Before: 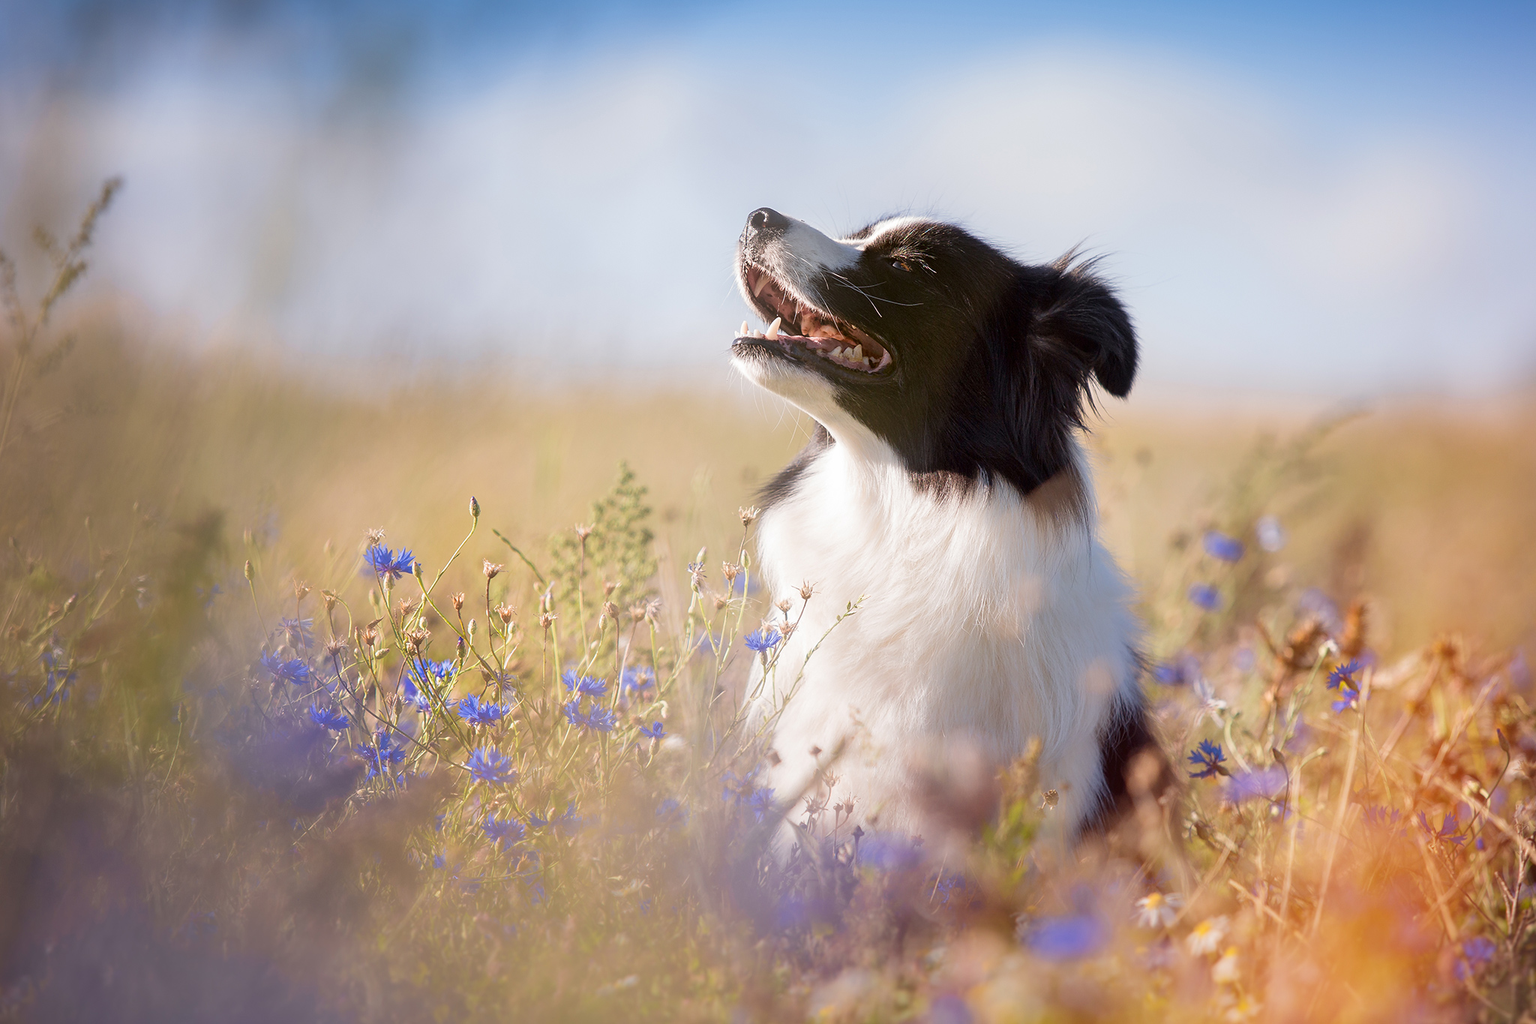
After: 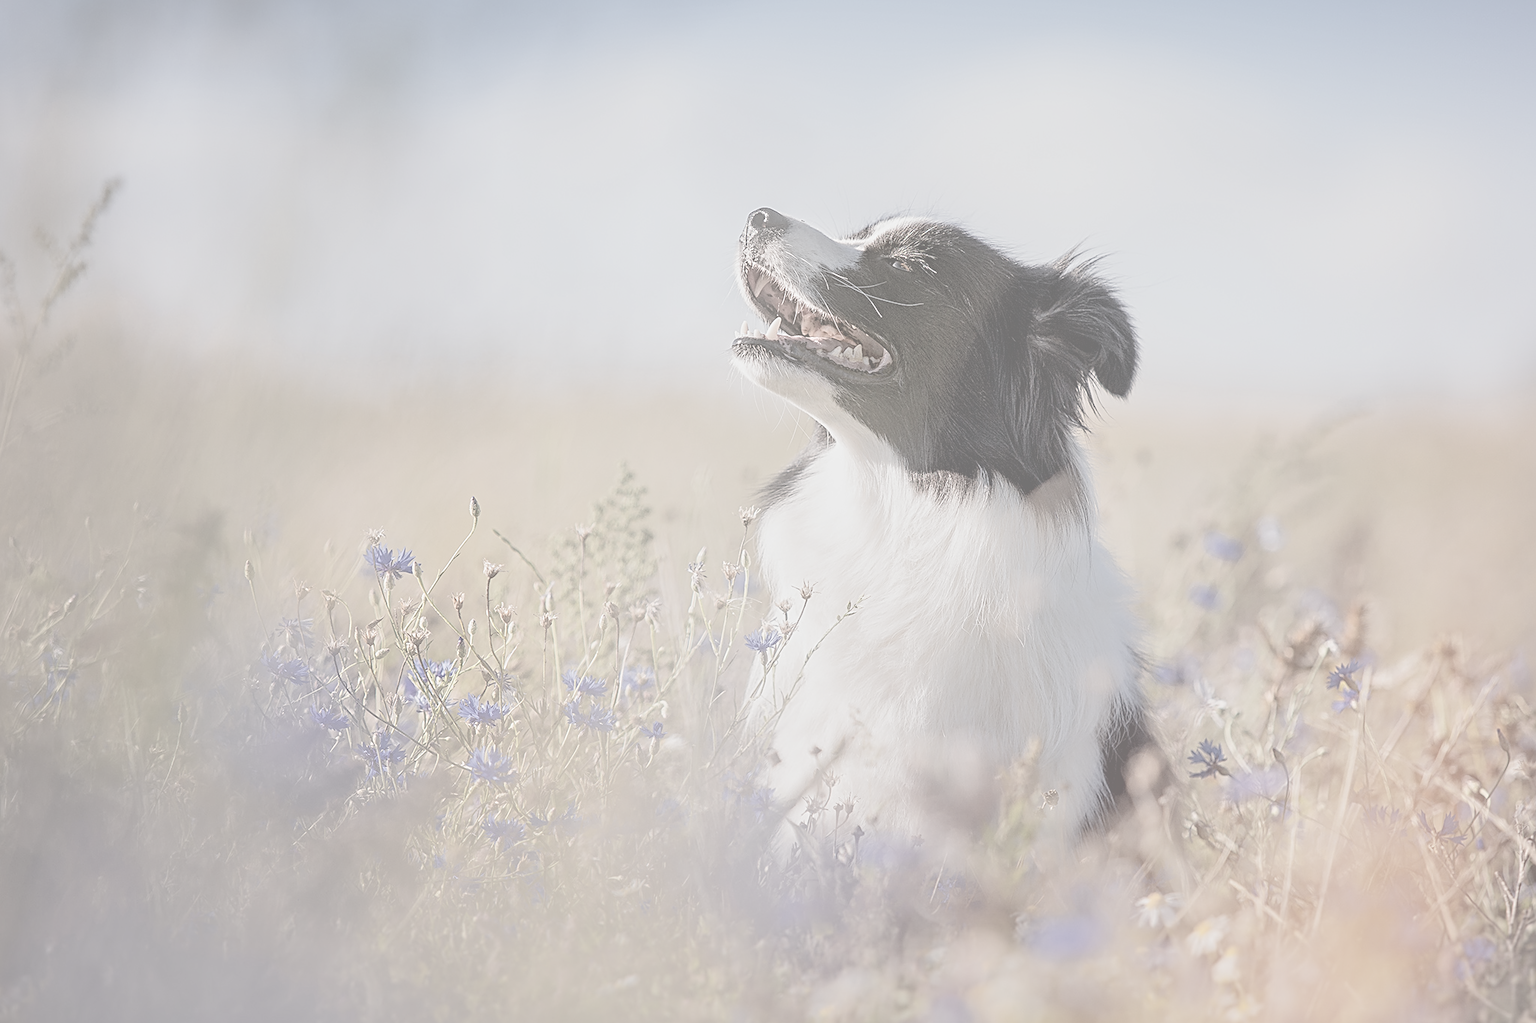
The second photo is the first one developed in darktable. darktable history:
contrast equalizer: octaves 7, y [[0.502, 0.517, 0.543, 0.576, 0.611, 0.631], [0.5 ×6], [0.5 ×6], [0 ×6], [0 ×6]]
contrast brightness saturation: contrast -0.32, brightness 0.75, saturation -0.78
sharpen: on, module defaults
